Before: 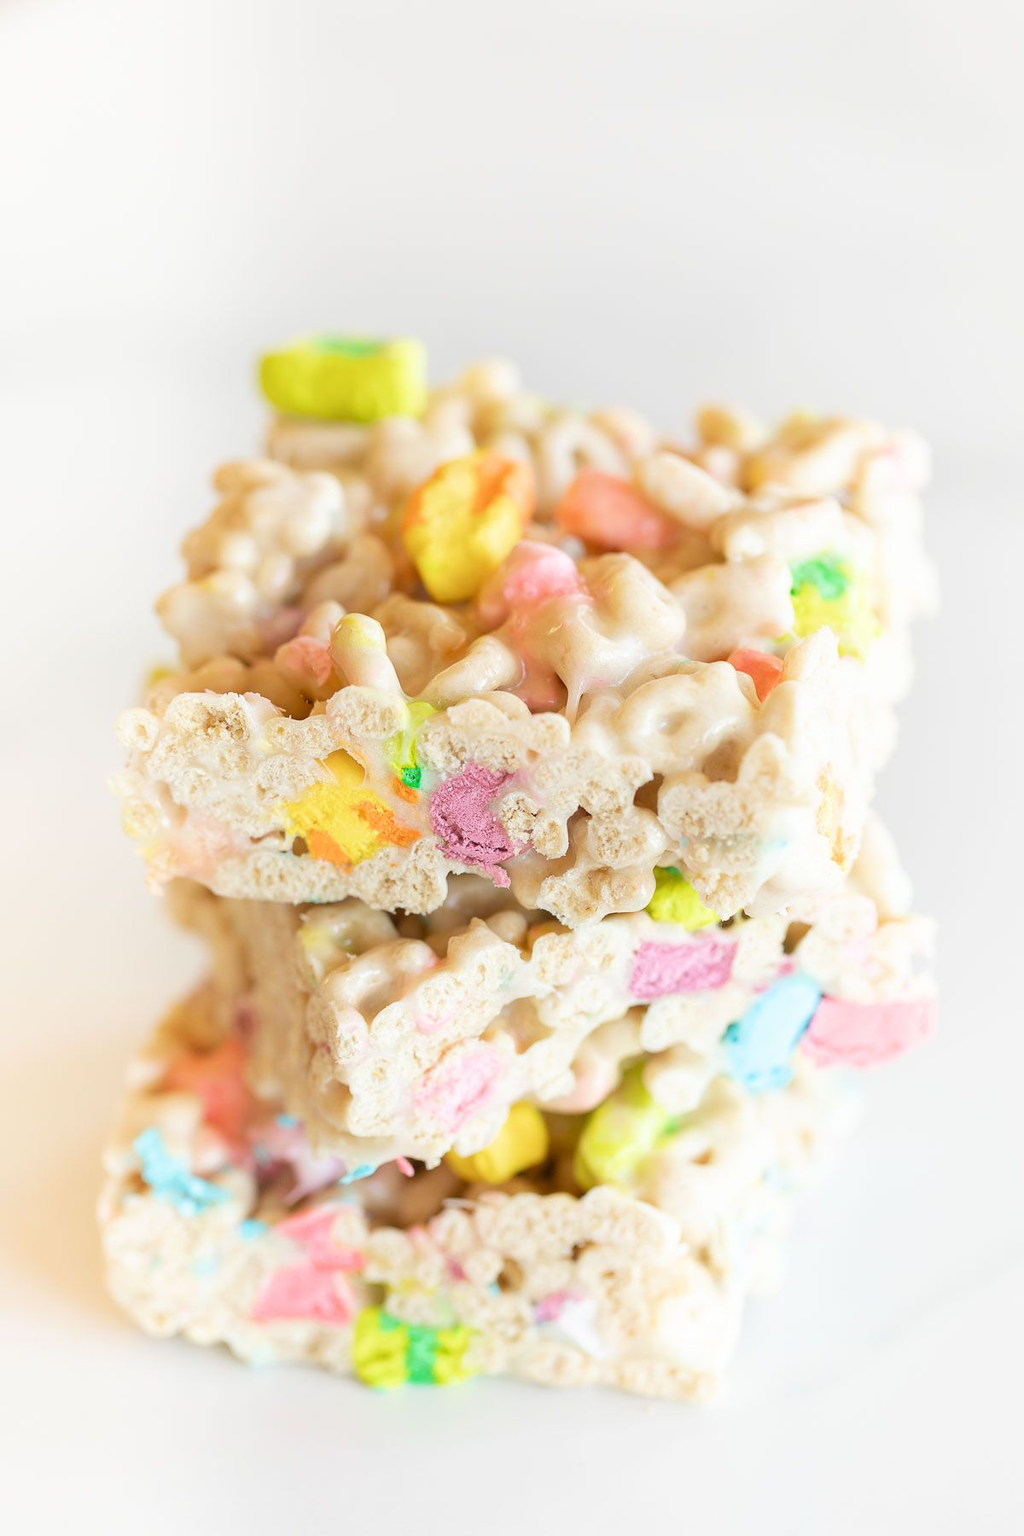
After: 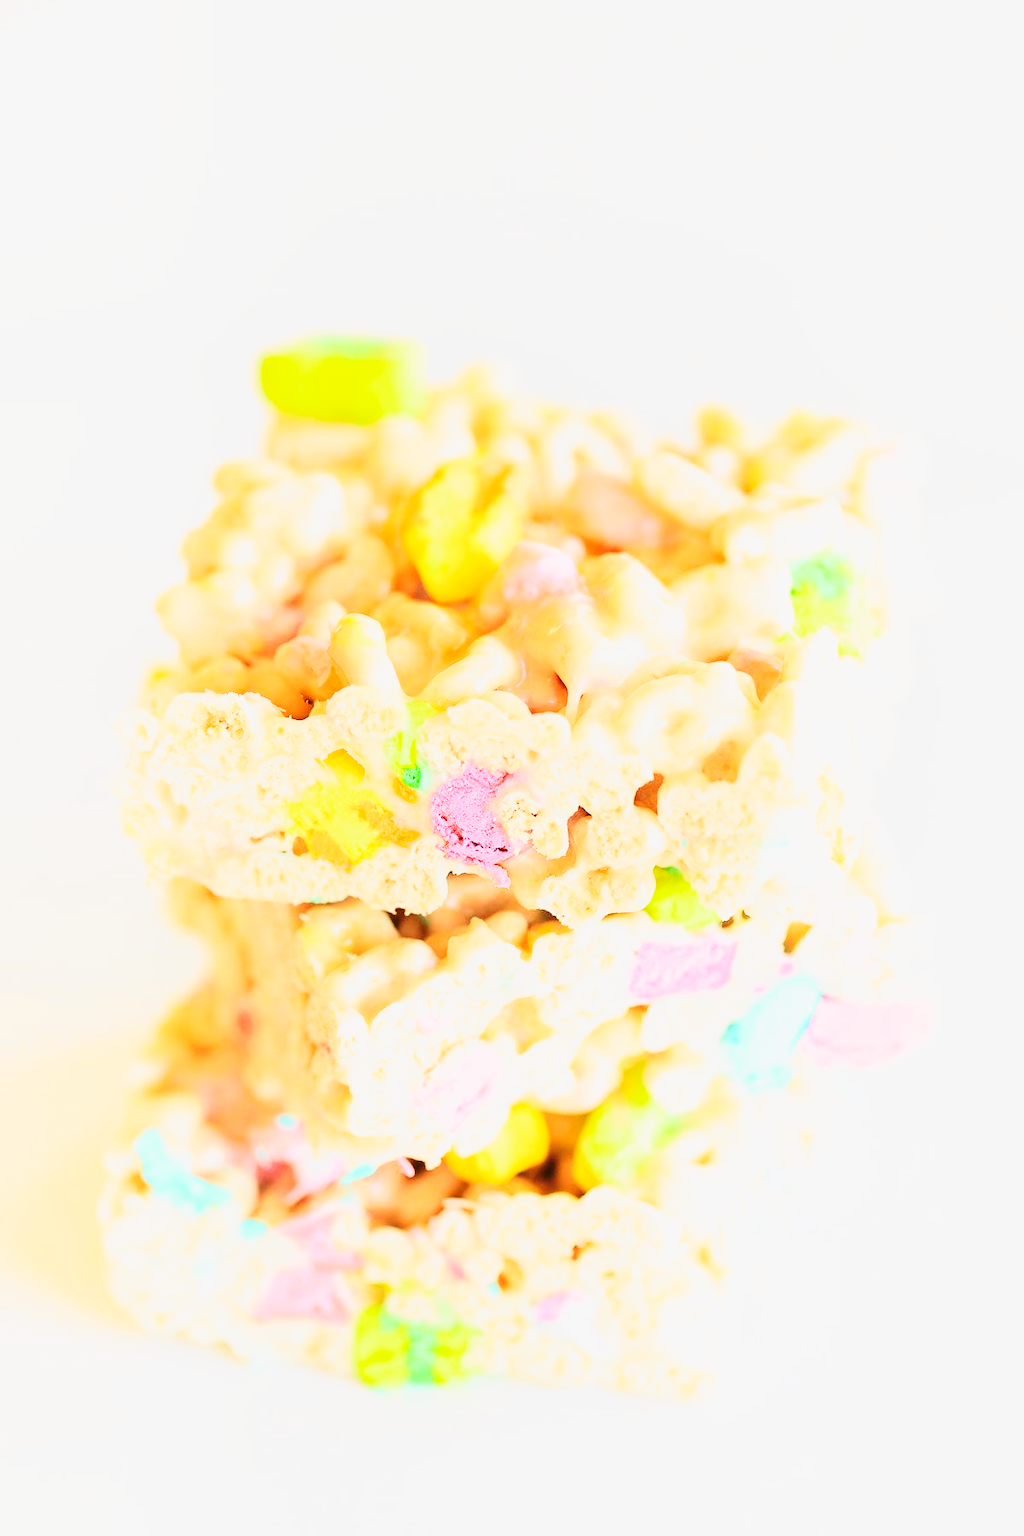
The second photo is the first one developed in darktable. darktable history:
contrast brightness saturation: contrast 0.135, brightness 0.229
tone curve: curves: ch0 [(0, 0) (0.131, 0.116) (0.316, 0.345) (0.501, 0.584) (0.629, 0.732) (0.812, 0.888) (1, 0.974)]; ch1 [(0, 0) (0.366, 0.367) (0.475, 0.453) (0.494, 0.497) (0.504, 0.503) (0.553, 0.584) (1, 1)]; ch2 [(0, 0) (0.333, 0.346) (0.375, 0.375) (0.424, 0.43) (0.476, 0.492) (0.502, 0.501) (0.533, 0.556) (0.566, 0.599) (0.614, 0.653) (1, 1)], color space Lab, independent channels, preserve colors none
base curve: curves: ch0 [(0, 0) (0.036, 0.025) (0.121, 0.166) (0.206, 0.329) (0.605, 0.79) (1, 1)], preserve colors none
haze removal: compatibility mode true, adaptive false
